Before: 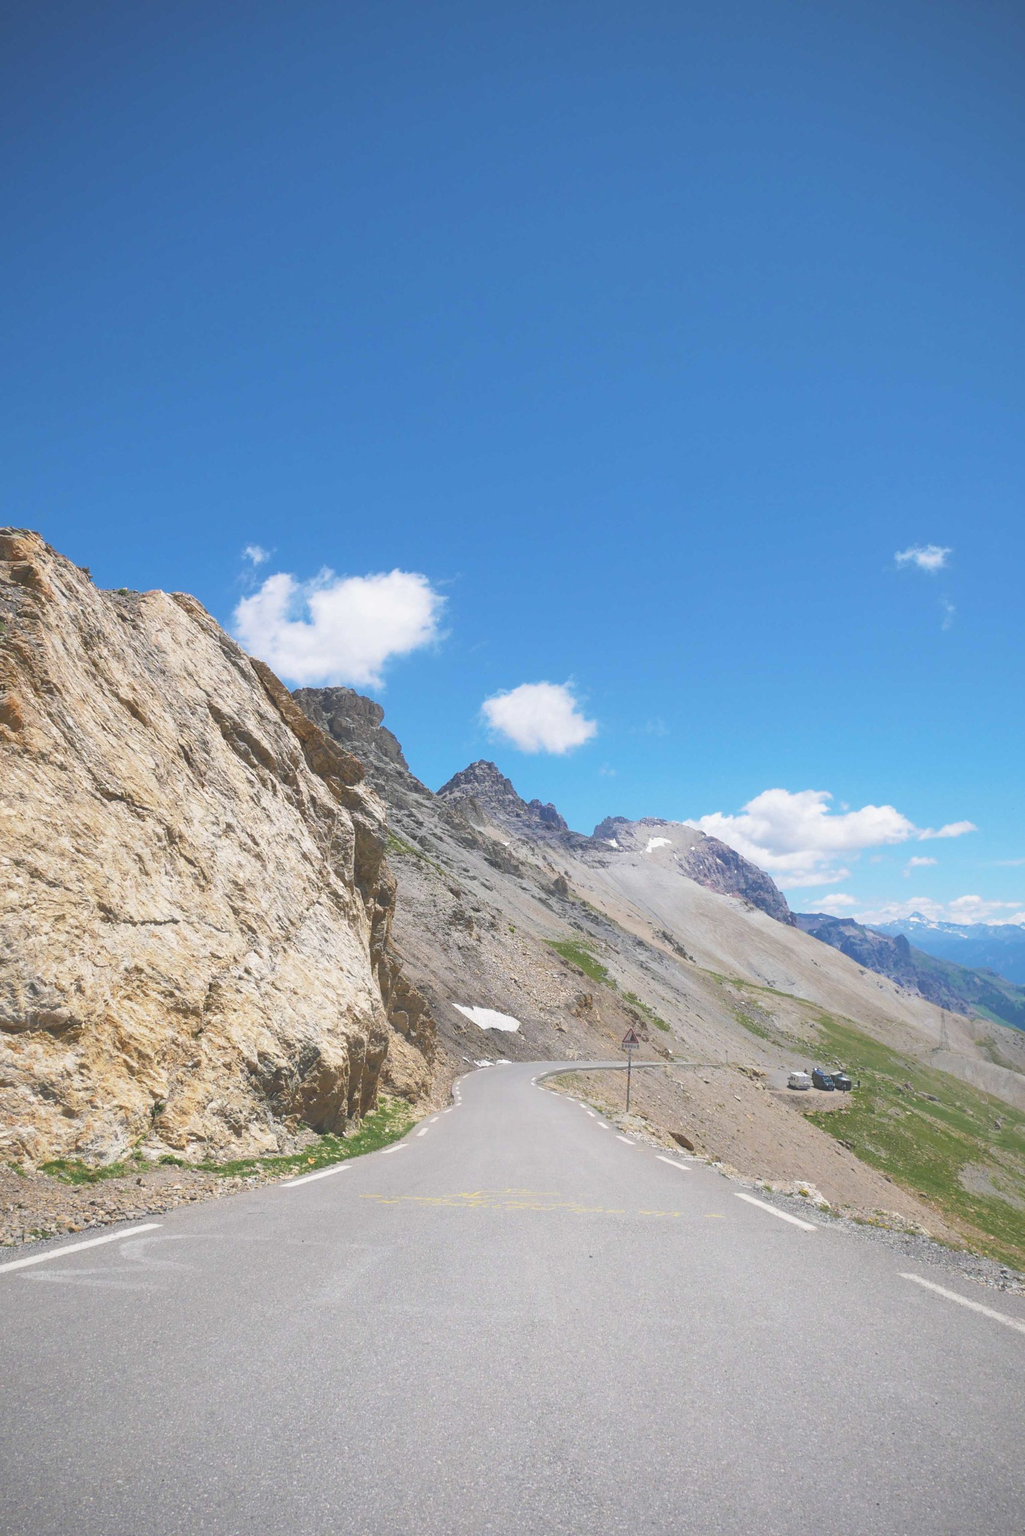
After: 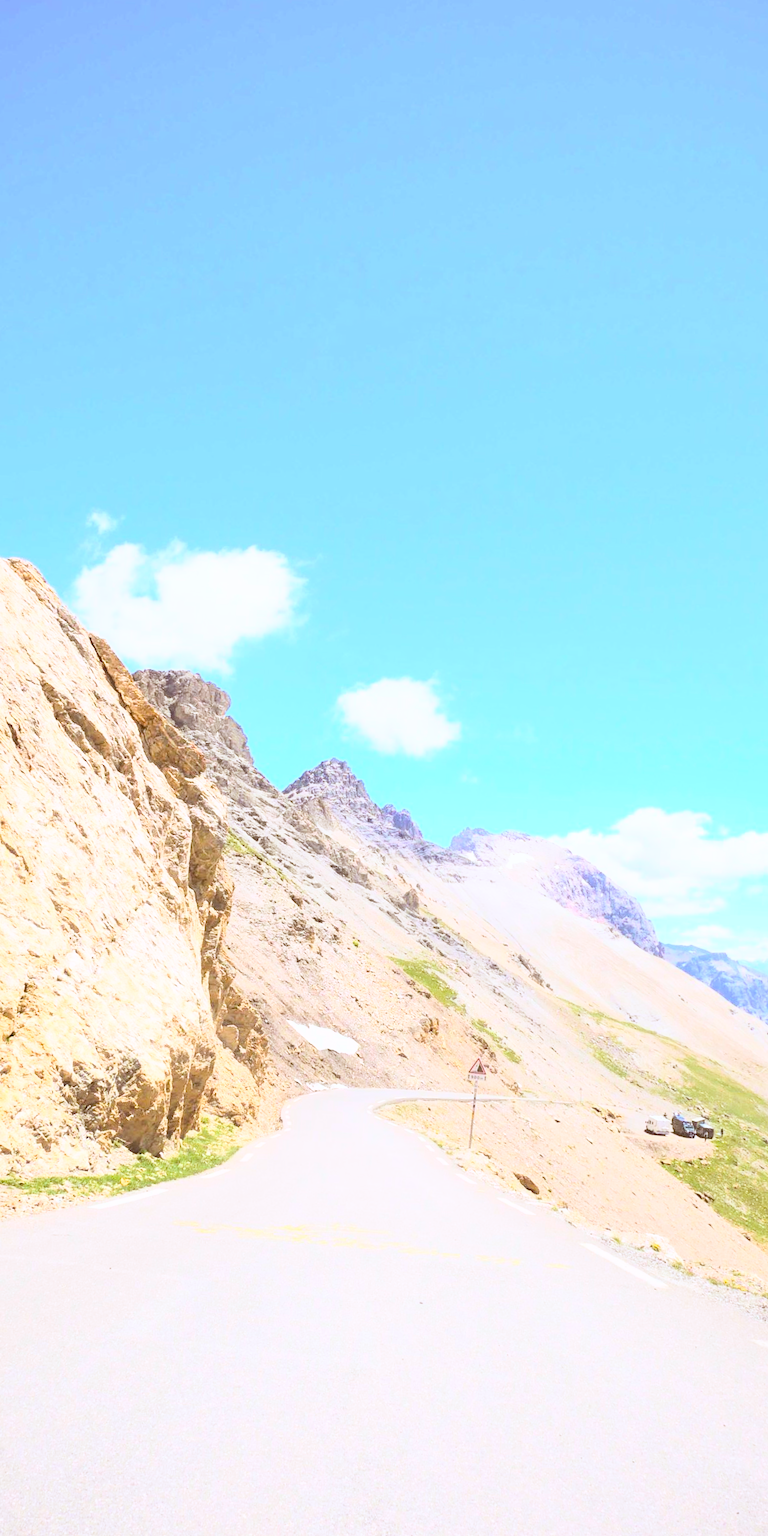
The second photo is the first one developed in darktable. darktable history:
crop and rotate: angle -3.27°, left 14.277%, top 0.028%, right 10.766%, bottom 0.028%
color balance: lift [1, 1.011, 0.999, 0.989], gamma [1.109, 1.045, 1.039, 0.955], gain [0.917, 0.936, 0.952, 1.064], contrast 2.32%, contrast fulcrum 19%, output saturation 101%
tone curve: curves: ch0 [(0, 0) (0.526, 0.642) (1, 1)], color space Lab, linked channels, preserve colors none
rgb curve: curves: ch0 [(0, 0) (0.21, 0.15) (0.24, 0.21) (0.5, 0.75) (0.75, 0.96) (0.89, 0.99) (1, 1)]; ch1 [(0, 0.02) (0.21, 0.13) (0.25, 0.2) (0.5, 0.67) (0.75, 0.9) (0.89, 0.97) (1, 1)]; ch2 [(0, 0.02) (0.21, 0.13) (0.25, 0.2) (0.5, 0.67) (0.75, 0.9) (0.89, 0.97) (1, 1)], compensate middle gray true
tone equalizer: on, module defaults
shadows and highlights: shadows 37.27, highlights -28.18, soften with gaussian
